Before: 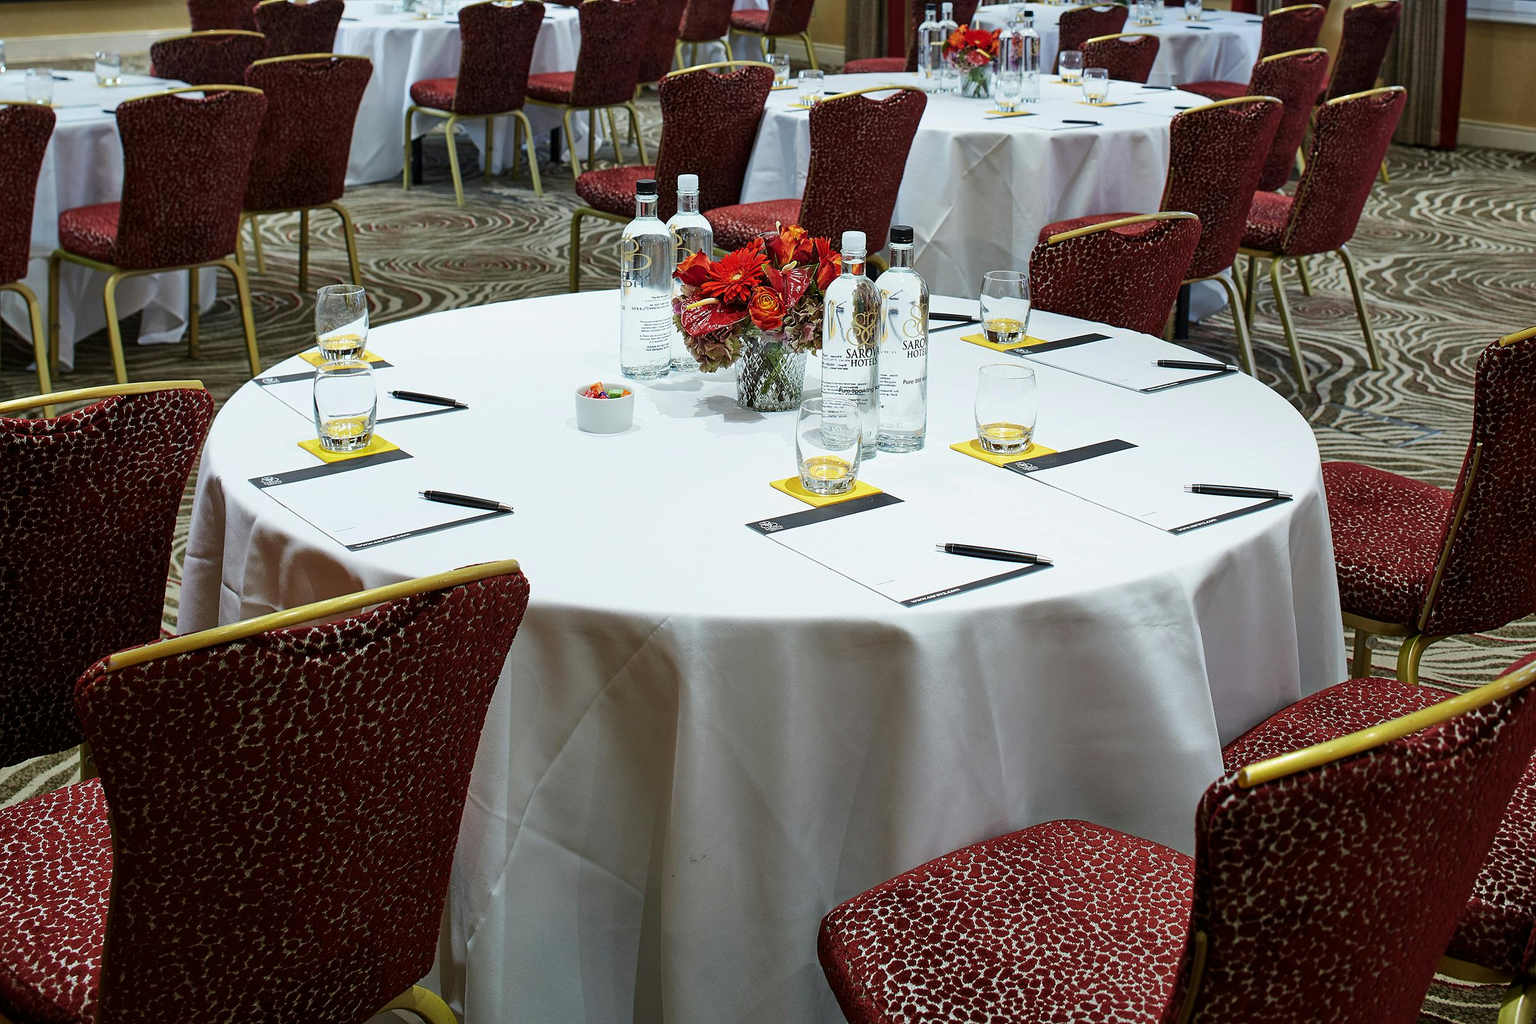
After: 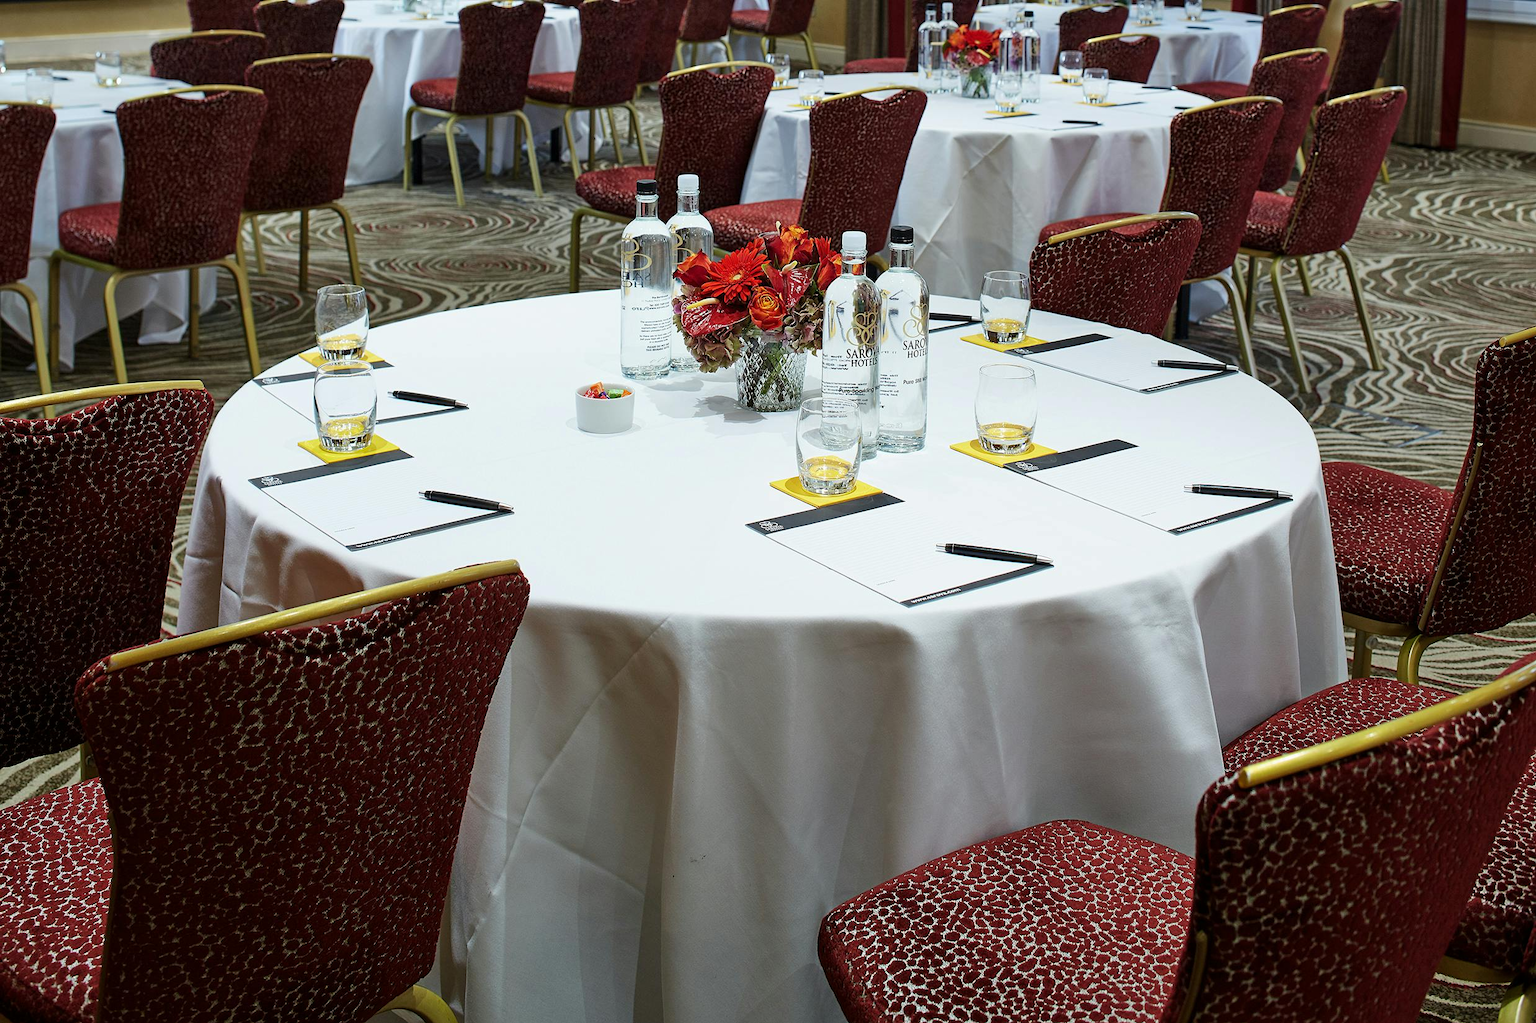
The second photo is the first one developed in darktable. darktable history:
tone equalizer: smoothing diameter 24.82%, edges refinement/feathering 9.4, preserve details guided filter
